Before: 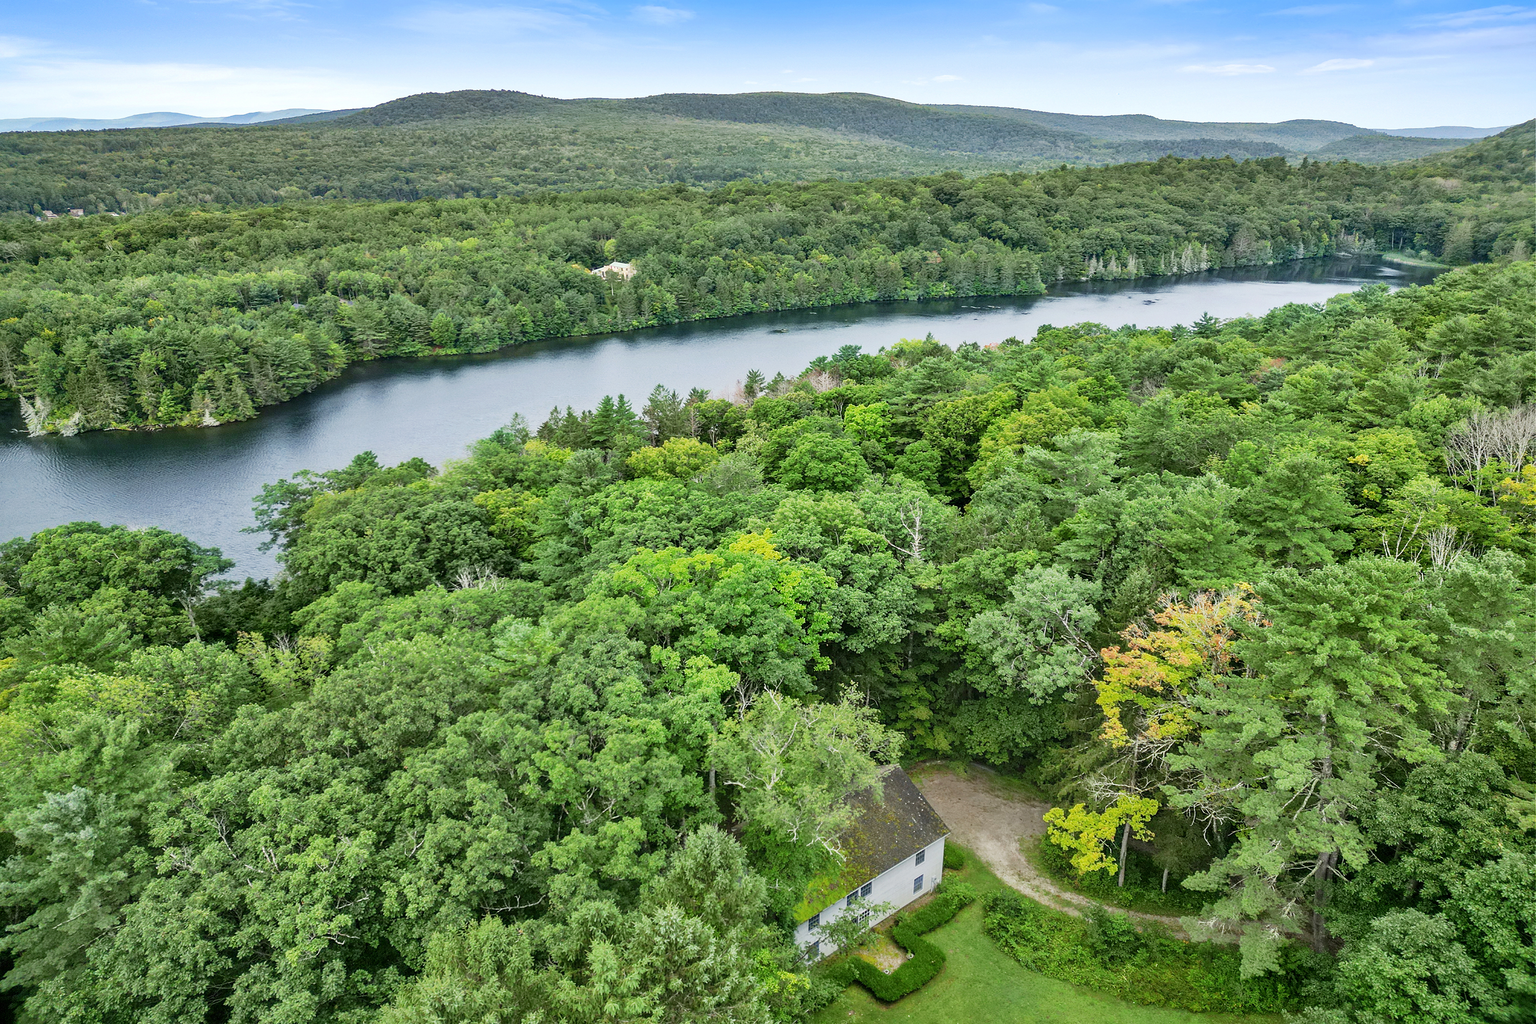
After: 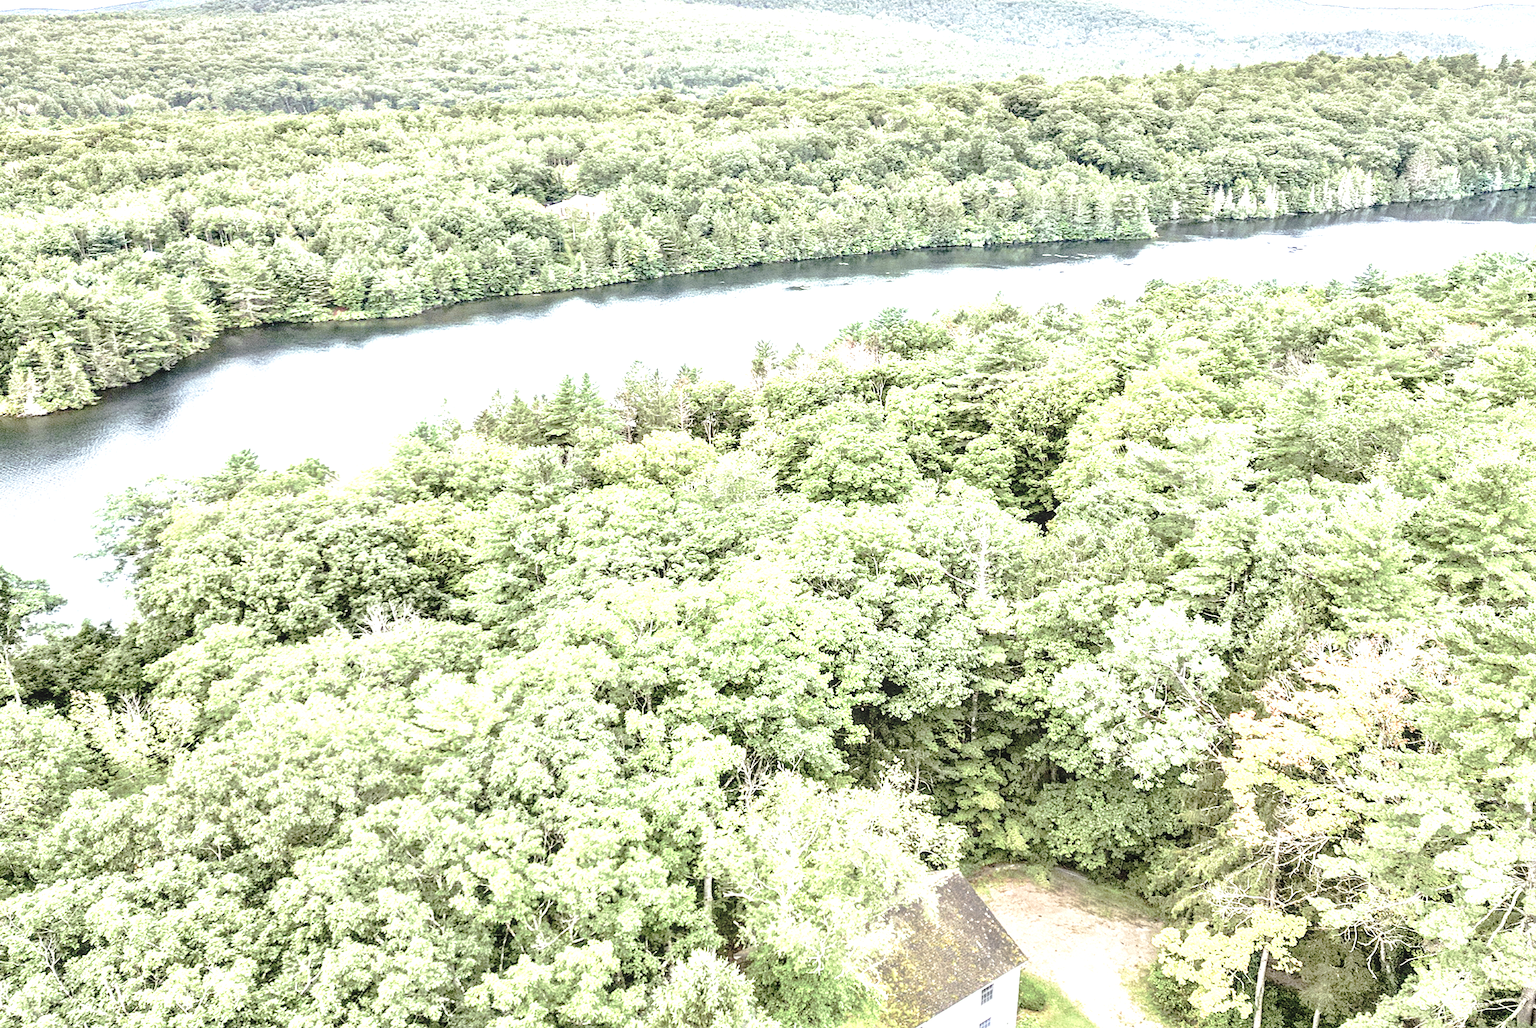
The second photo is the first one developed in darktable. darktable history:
color balance rgb: shadows lift › chroma 4.668%, shadows lift › hue 25.54°, highlights gain › chroma 3.09%, highlights gain › hue 76.38°, perceptual saturation grading › global saturation 0.475%, global vibrance 14.494%
crop and rotate: left 12.034%, top 11.415%, right 13.45%, bottom 13.743%
tone equalizer: edges refinement/feathering 500, mask exposure compensation -1.57 EV, preserve details no
levels: levels [0, 0.394, 0.787]
local contrast: on, module defaults
tone curve: curves: ch0 [(0, 0.015) (0.091, 0.055) (0.184, 0.159) (0.304, 0.382) (0.492, 0.579) (0.628, 0.755) (0.832, 0.932) (0.984, 0.963)]; ch1 [(0, 0) (0.34, 0.235) (0.46, 0.46) (0.515, 0.502) (0.553, 0.567) (0.764, 0.815) (1, 1)]; ch2 [(0, 0) (0.44, 0.458) (0.479, 0.492) (0.524, 0.507) (0.557, 0.567) (0.673, 0.699) (1, 1)], preserve colors none
velvia: on, module defaults
contrast brightness saturation: brightness 0.185, saturation -0.52
